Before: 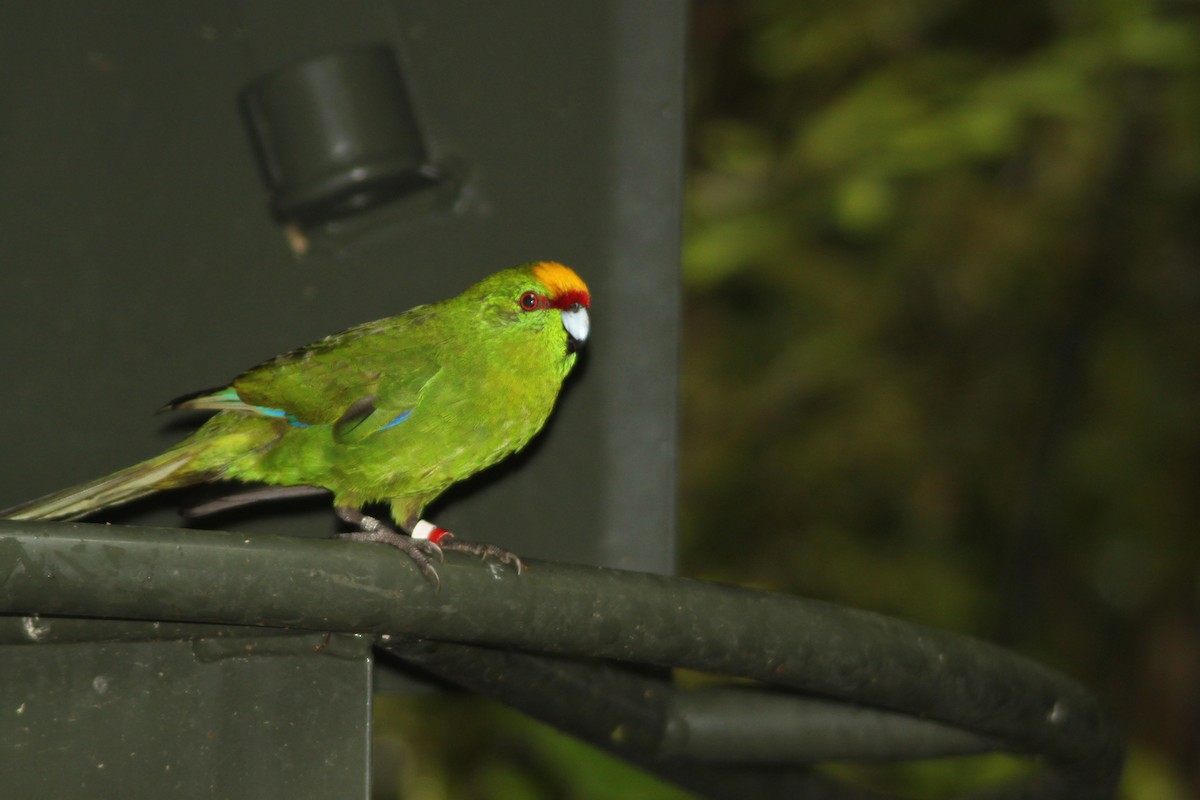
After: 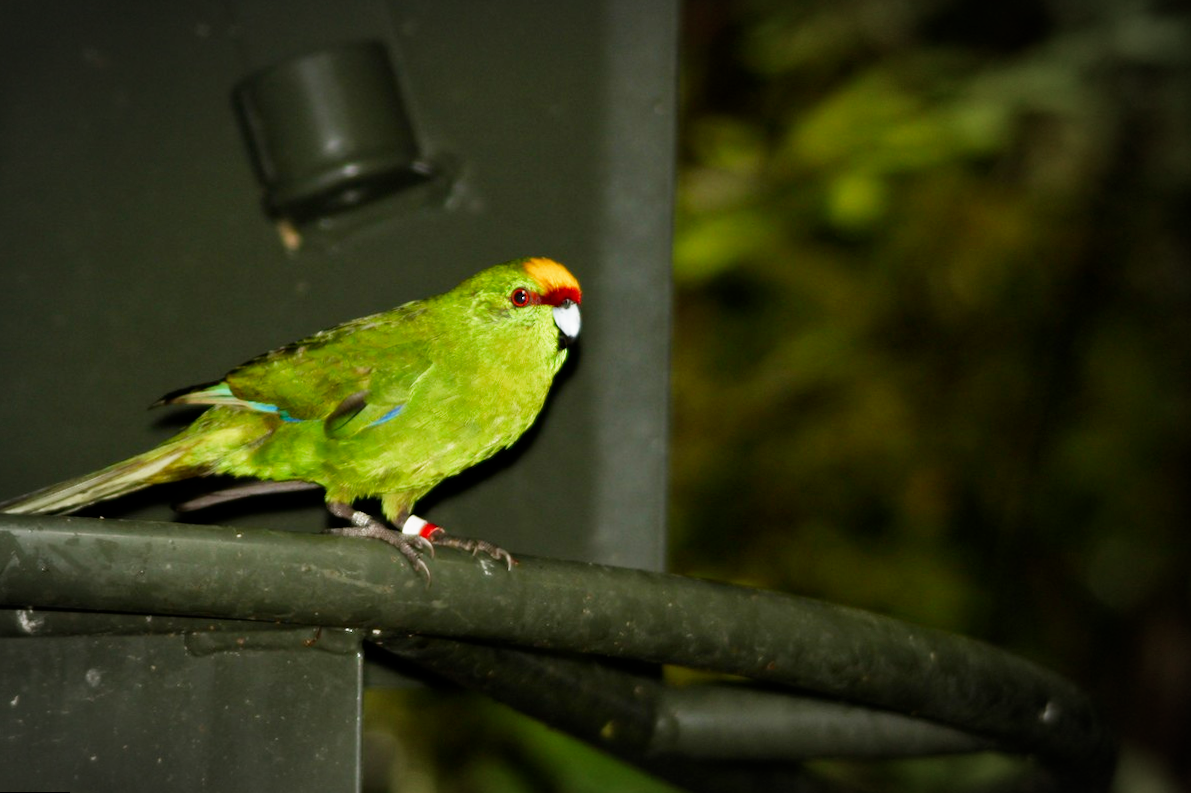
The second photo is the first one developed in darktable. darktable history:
color zones: curves: ch0 [(0, 0.5) (0.143, 0.5) (0.286, 0.5) (0.429, 0.495) (0.571, 0.437) (0.714, 0.44) (0.857, 0.496) (1, 0.5)]
rotate and perspective: rotation 0.192°, lens shift (horizontal) -0.015, crop left 0.005, crop right 0.996, crop top 0.006, crop bottom 0.99
filmic rgb: middle gray luminance 12.74%, black relative exposure -10.13 EV, white relative exposure 3.47 EV, threshold 6 EV, target black luminance 0%, hardness 5.74, latitude 44.69%, contrast 1.221, highlights saturation mix 5%, shadows ↔ highlights balance 26.78%, add noise in highlights 0, preserve chrominance no, color science v3 (2019), use custom middle-gray values true, iterations of high-quality reconstruction 0, contrast in highlights soft, enable highlight reconstruction true
vignetting: automatic ratio true
contrast brightness saturation: contrast 0.07
